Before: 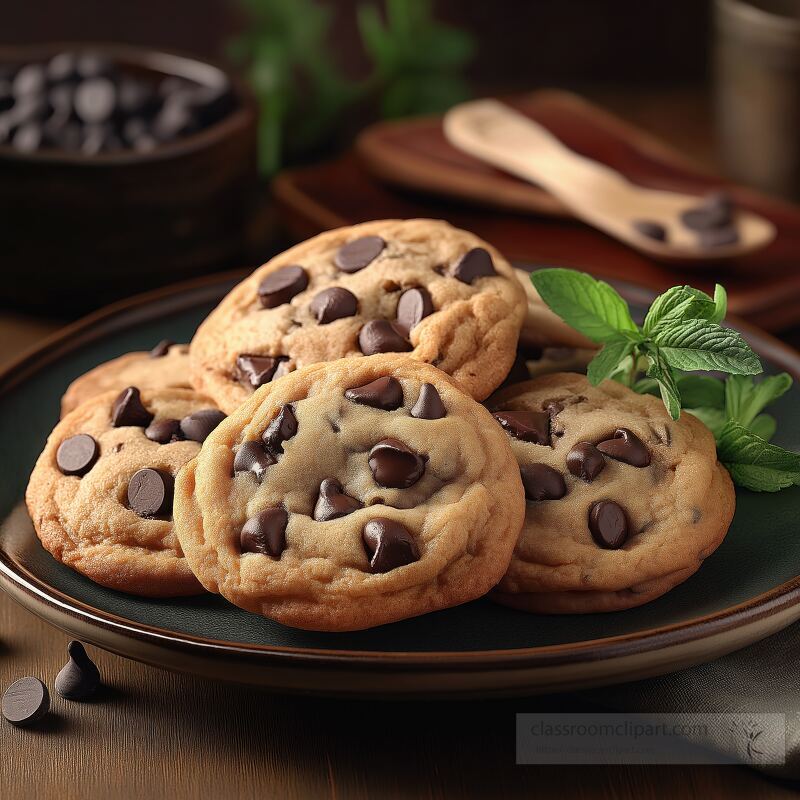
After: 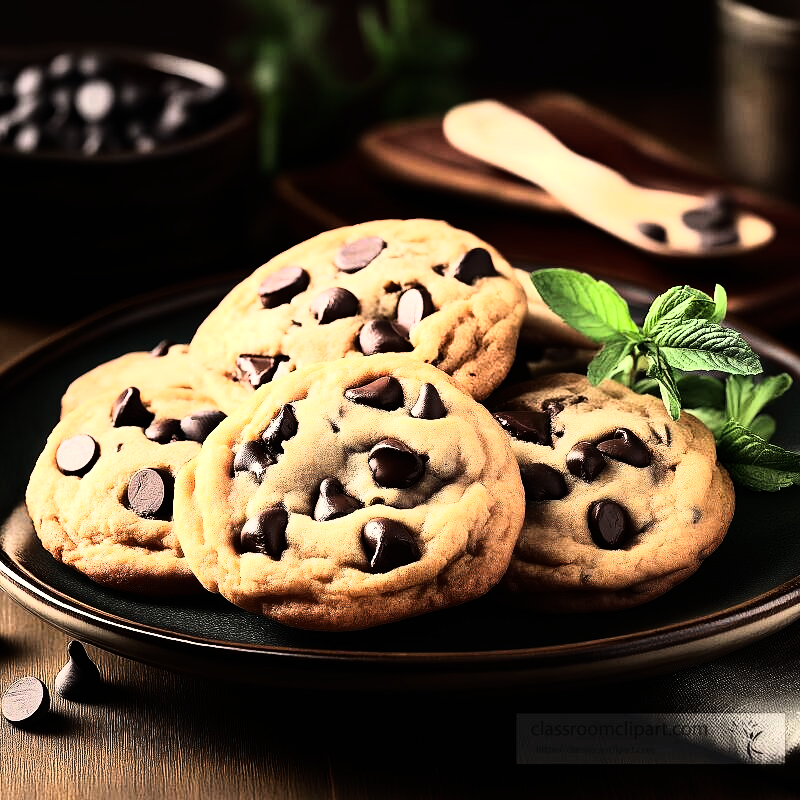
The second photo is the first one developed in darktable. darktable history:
tone equalizer: -8 EV -0.75 EV, -7 EV -0.7 EV, -6 EV -0.6 EV, -5 EV -0.4 EV, -3 EV 0.4 EV, -2 EV 0.6 EV, -1 EV 0.7 EV, +0 EV 0.75 EV, edges refinement/feathering 500, mask exposure compensation -1.57 EV, preserve details no
rgb curve: curves: ch0 [(0, 0) (0.21, 0.15) (0.24, 0.21) (0.5, 0.75) (0.75, 0.96) (0.89, 0.99) (1, 1)]; ch1 [(0, 0.02) (0.21, 0.13) (0.25, 0.2) (0.5, 0.67) (0.75, 0.9) (0.89, 0.97) (1, 1)]; ch2 [(0, 0.02) (0.21, 0.13) (0.25, 0.2) (0.5, 0.67) (0.75, 0.9) (0.89, 0.97) (1, 1)], compensate middle gray true
